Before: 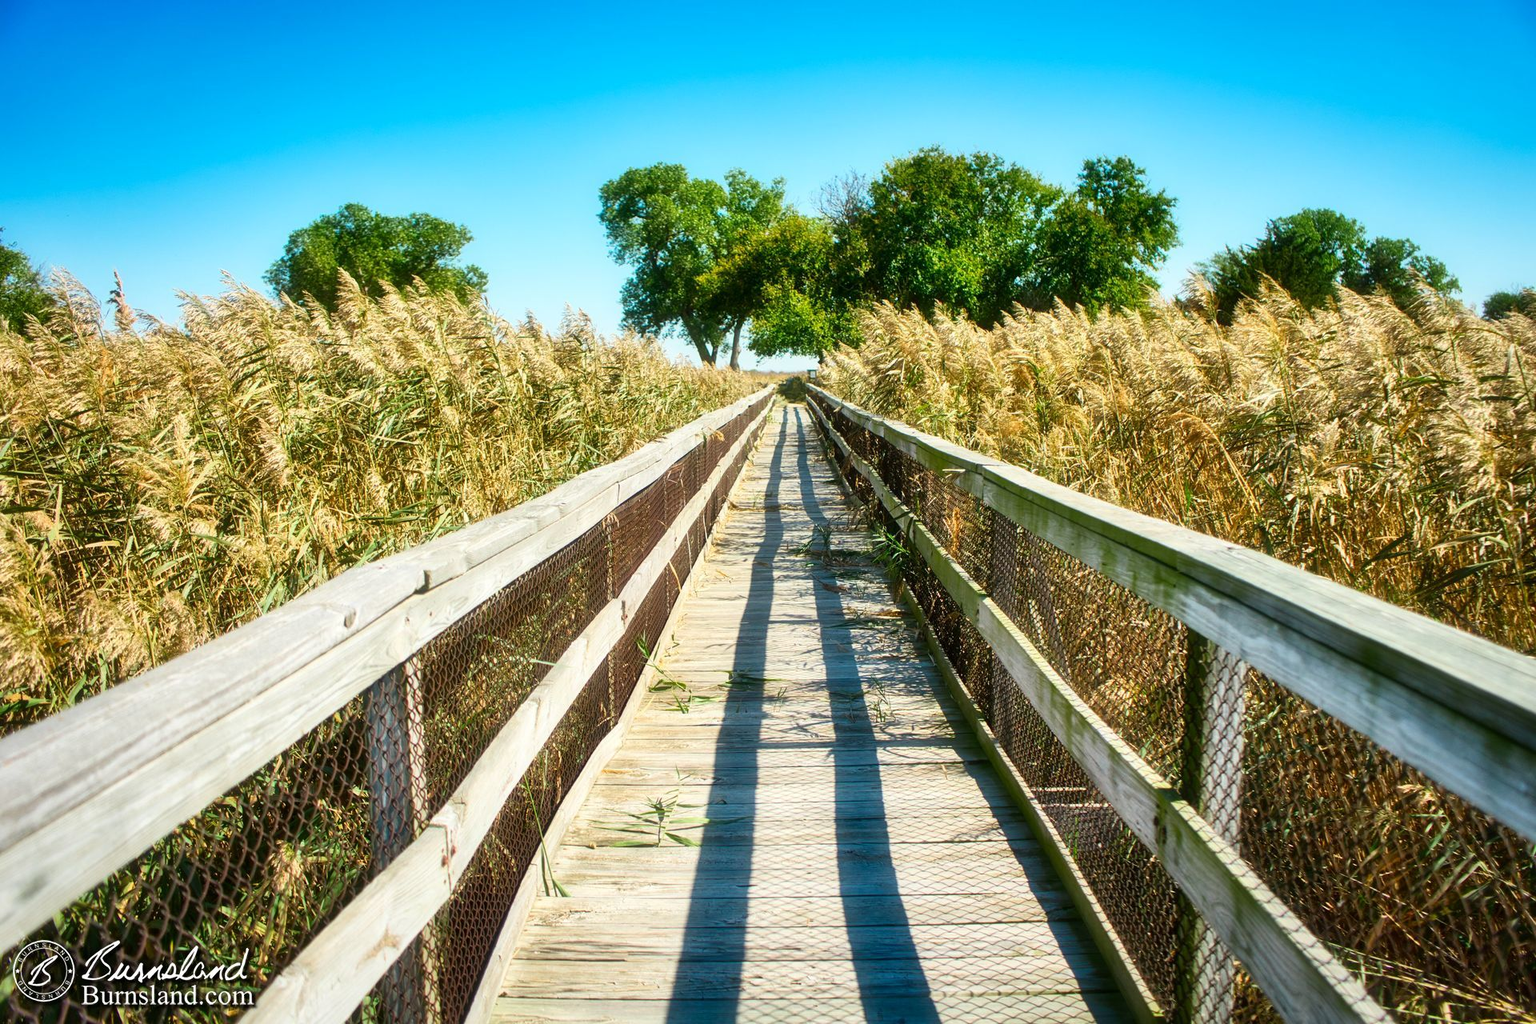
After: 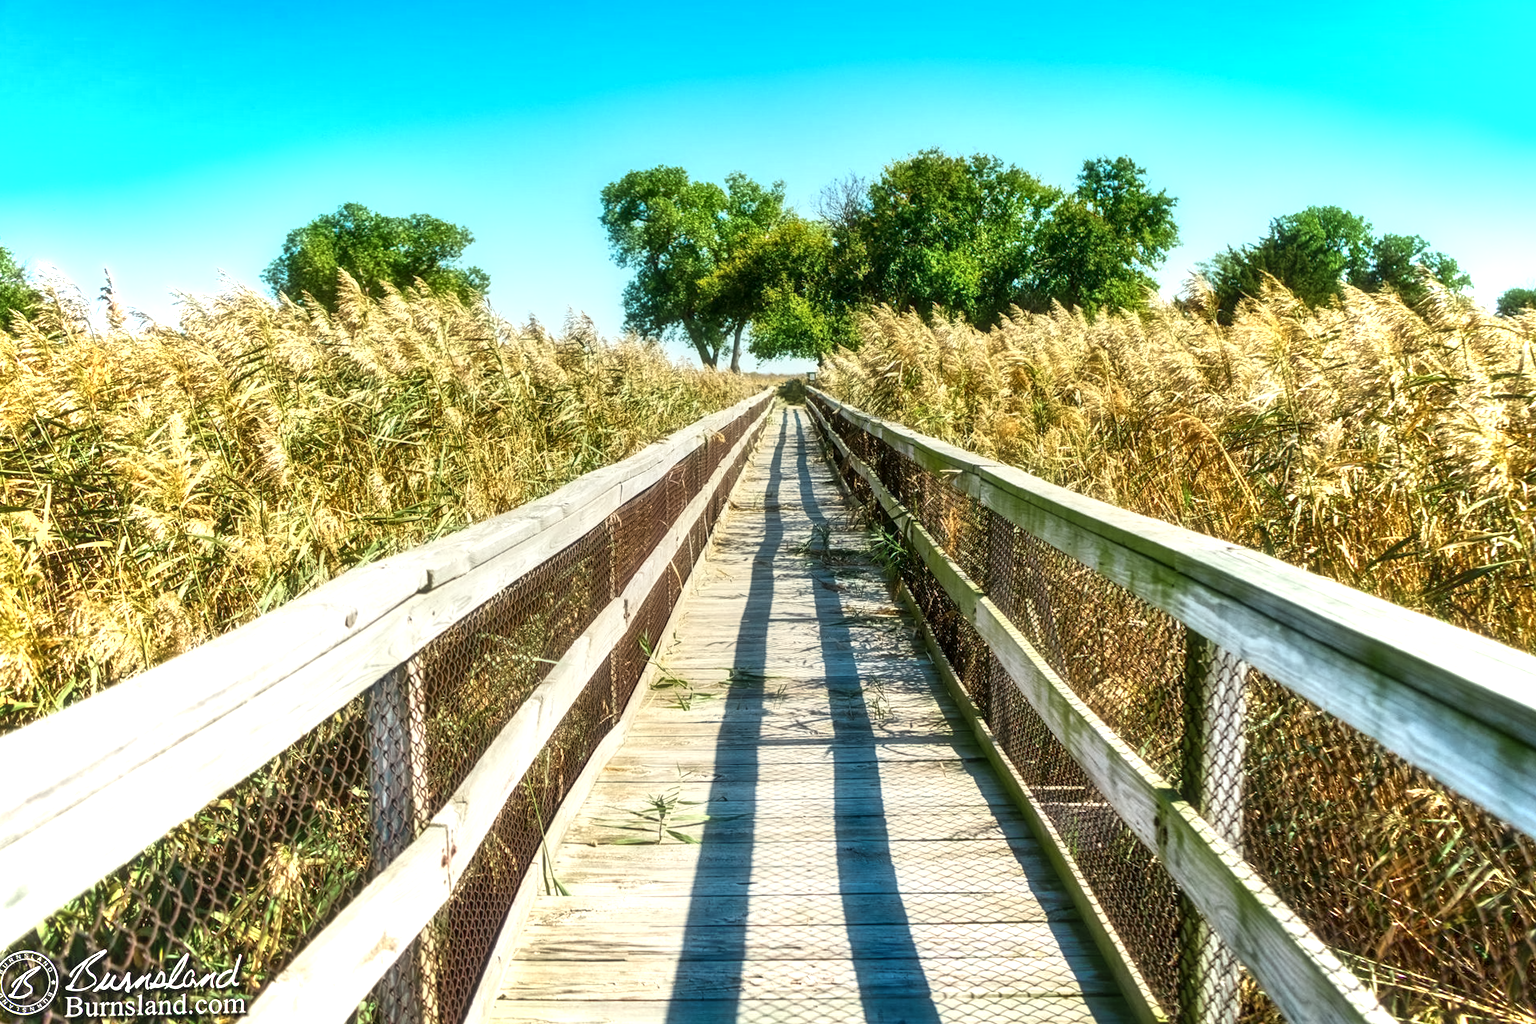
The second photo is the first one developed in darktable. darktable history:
local contrast "lokaler Kontrast": on, module defaults
chromatic aberrations "Chromatische Aberration": on, module defaults
lens correction "Objektivkorrektur": distance 1000
